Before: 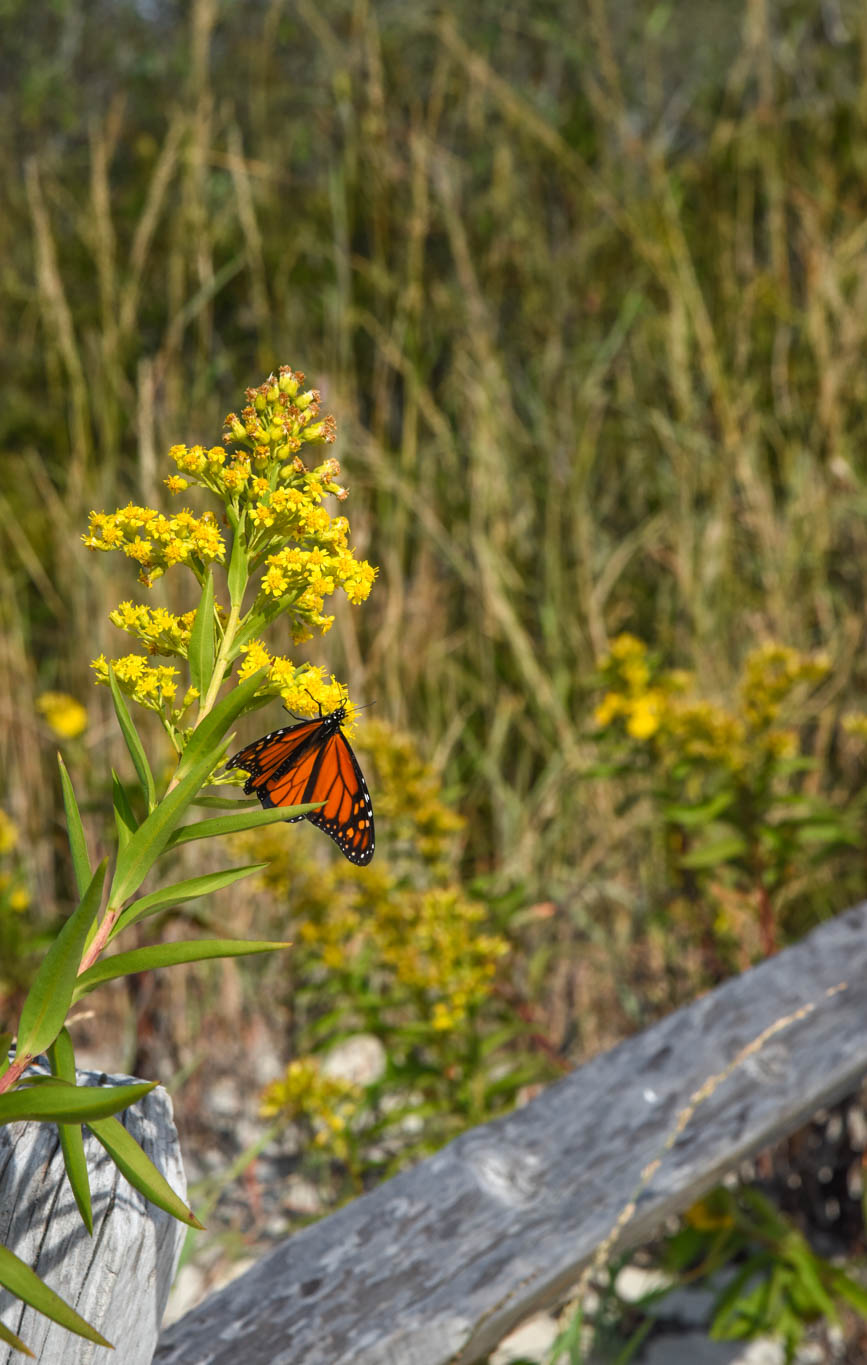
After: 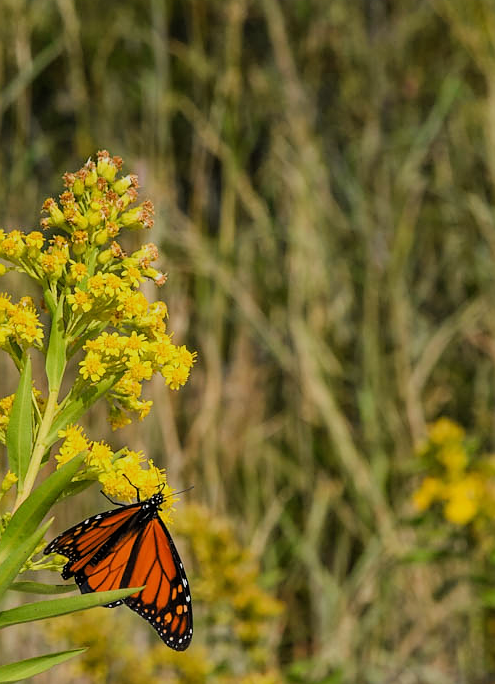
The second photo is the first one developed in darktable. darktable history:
exposure: exposure 0.019 EV, compensate highlight preservation false
filmic rgb: black relative exposure -7.65 EV, white relative exposure 4.56 EV, hardness 3.61, color science v6 (2022)
crop: left 21.066%, top 15.817%, right 21.806%, bottom 34.041%
sharpen: radius 0.978, amount 0.607
